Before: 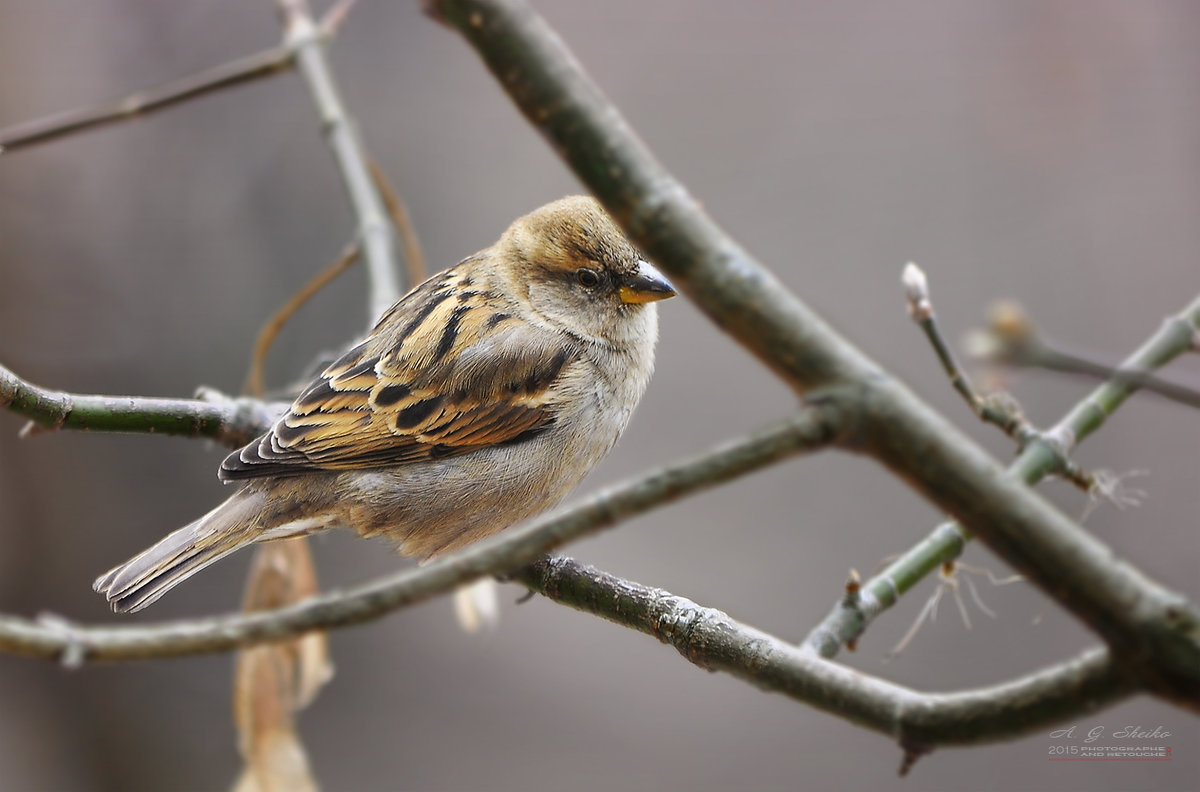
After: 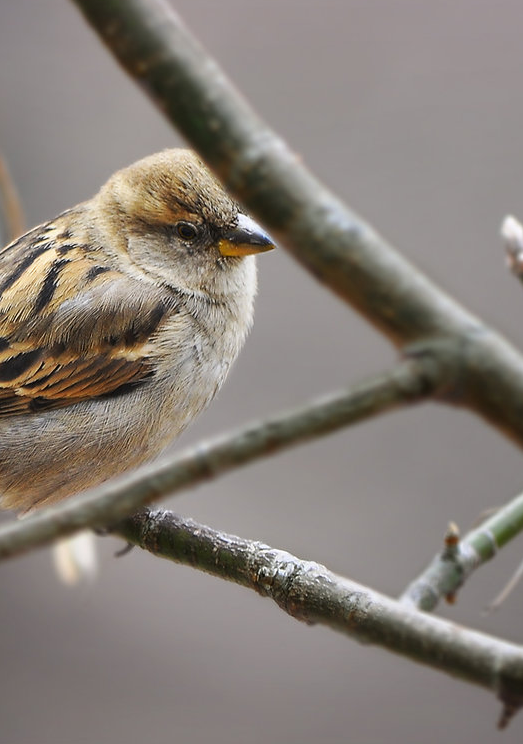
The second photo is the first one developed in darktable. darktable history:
crop: left 33.494%, top 6.046%, right 22.841%
